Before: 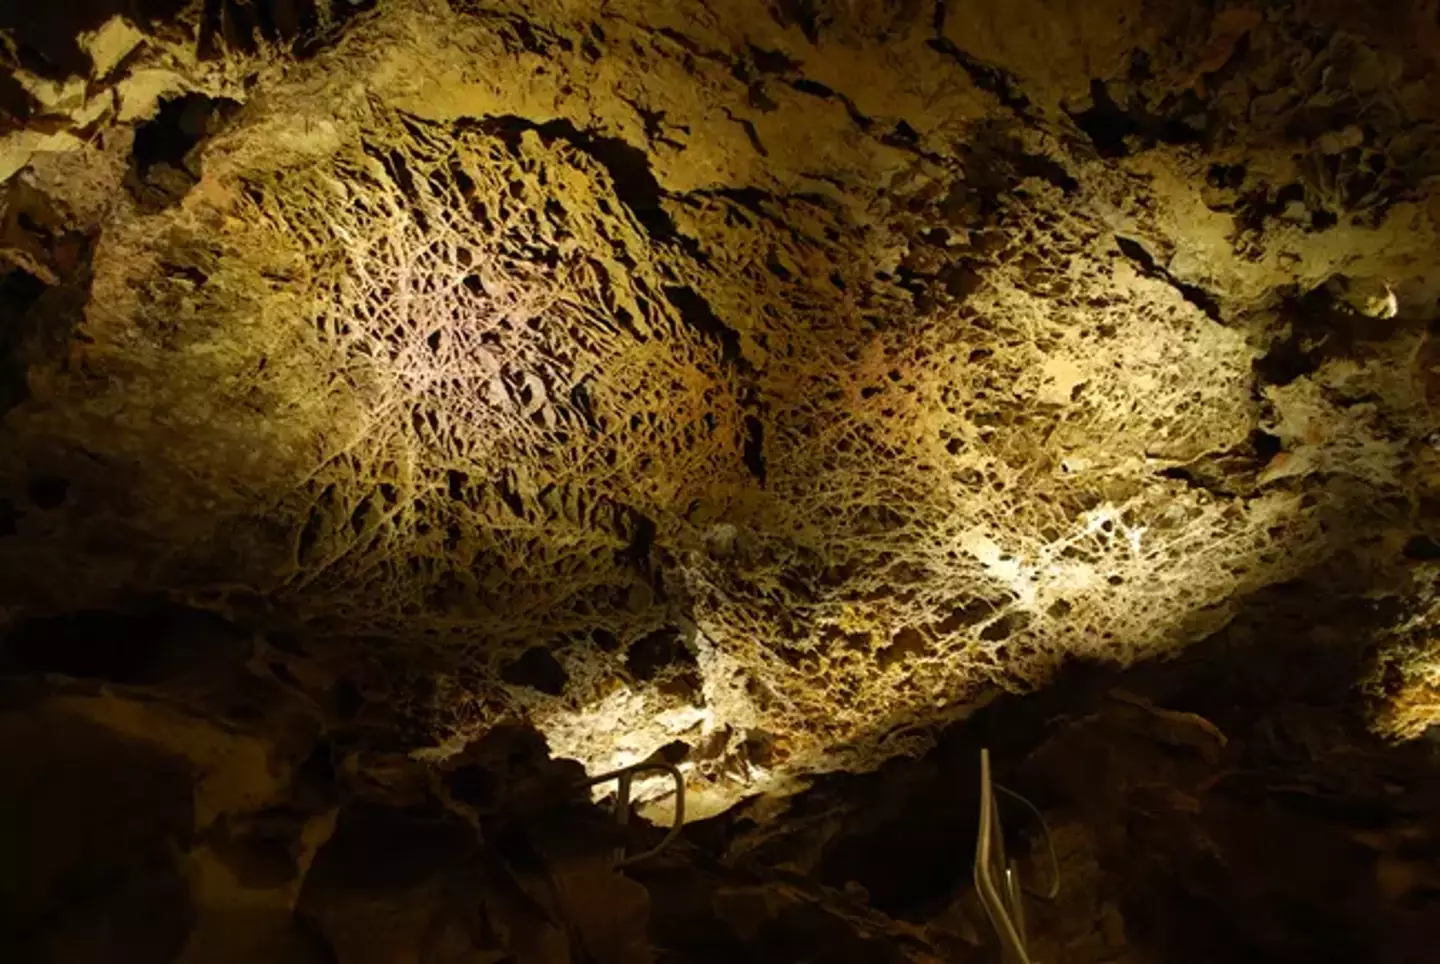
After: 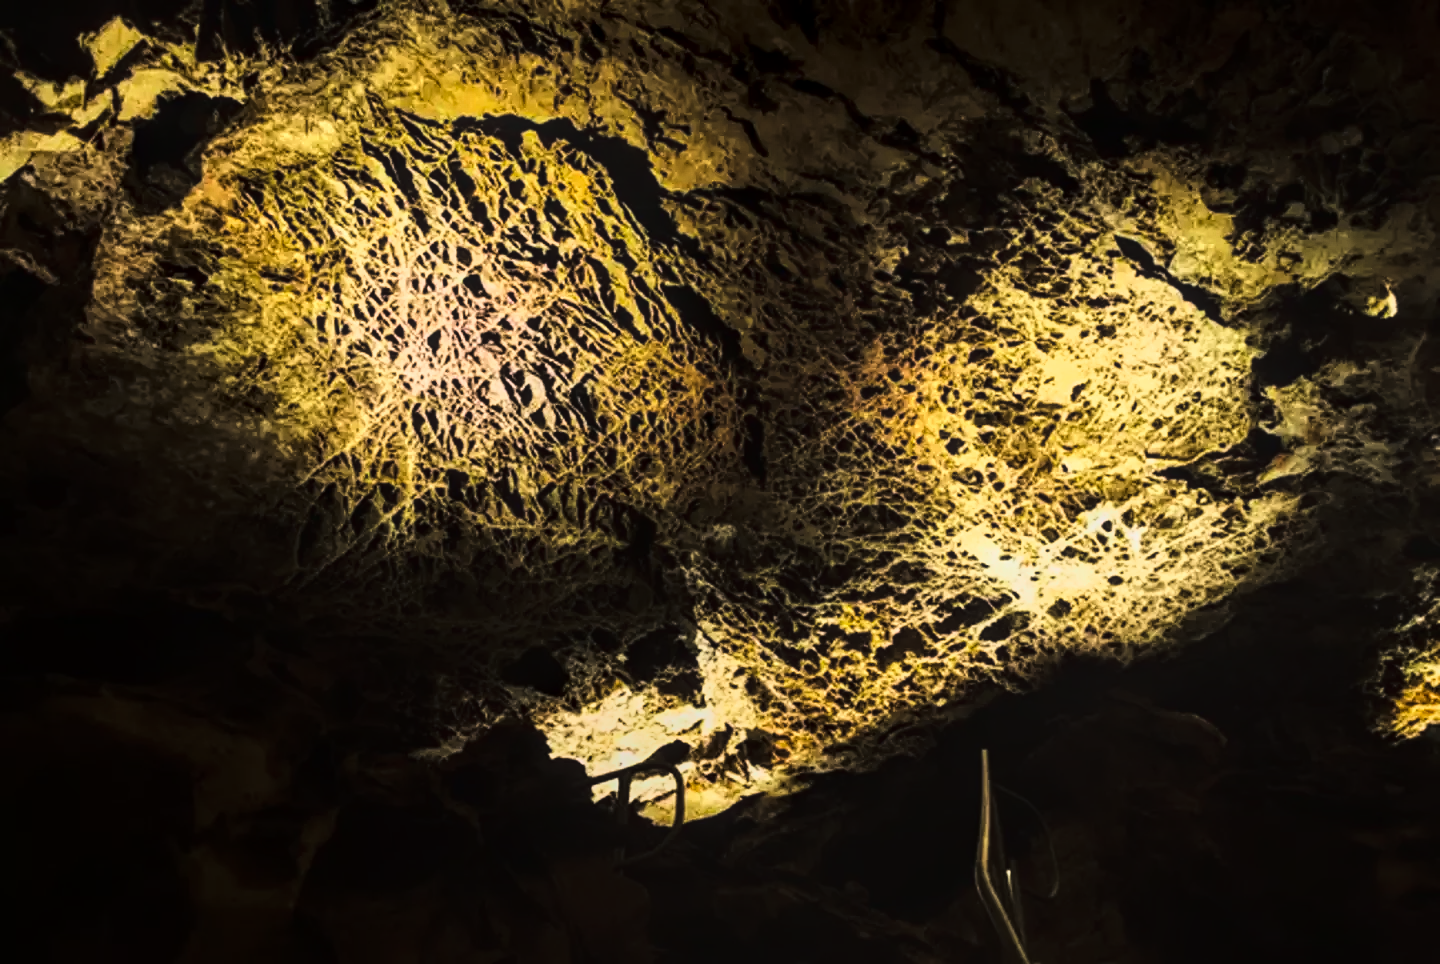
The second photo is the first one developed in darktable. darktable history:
tone curve: curves: ch0 [(0, 0) (0.003, 0.004) (0.011, 0.006) (0.025, 0.008) (0.044, 0.012) (0.069, 0.017) (0.1, 0.021) (0.136, 0.029) (0.177, 0.043) (0.224, 0.062) (0.277, 0.108) (0.335, 0.166) (0.399, 0.301) (0.468, 0.467) (0.543, 0.64) (0.623, 0.803) (0.709, 0.908) (0.801, 0.969) (0.898, 0.988) (1, 1)], color space Lab, linked channels, preserve colors none
local contrast: highlights 76%, shadows 55%, detail 177%, midtone range 0.207
